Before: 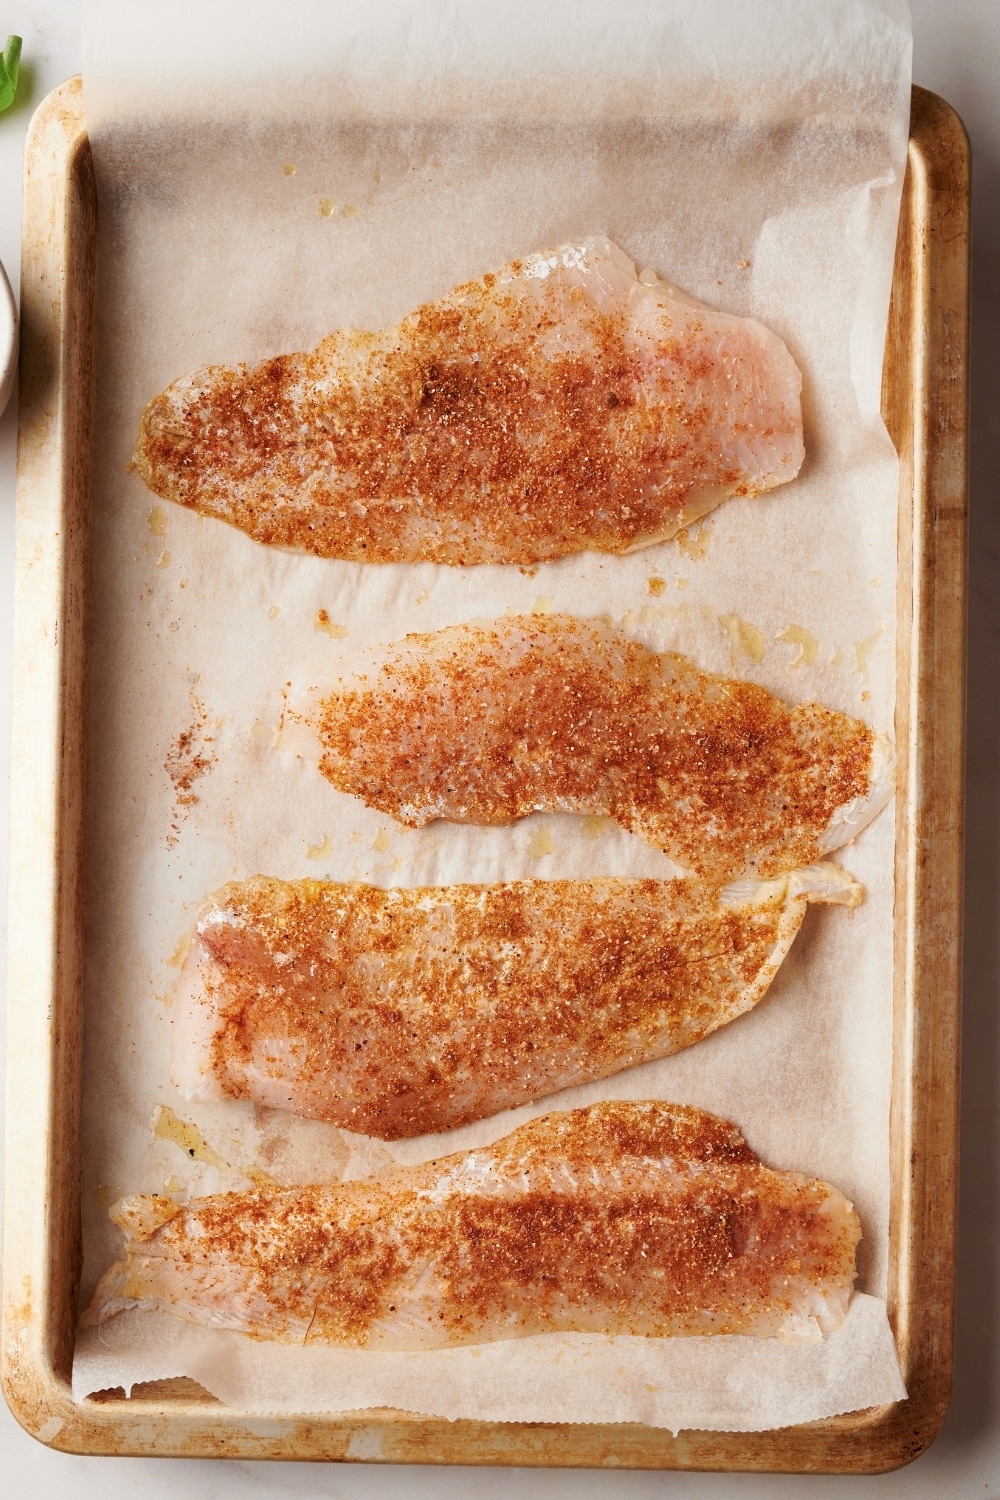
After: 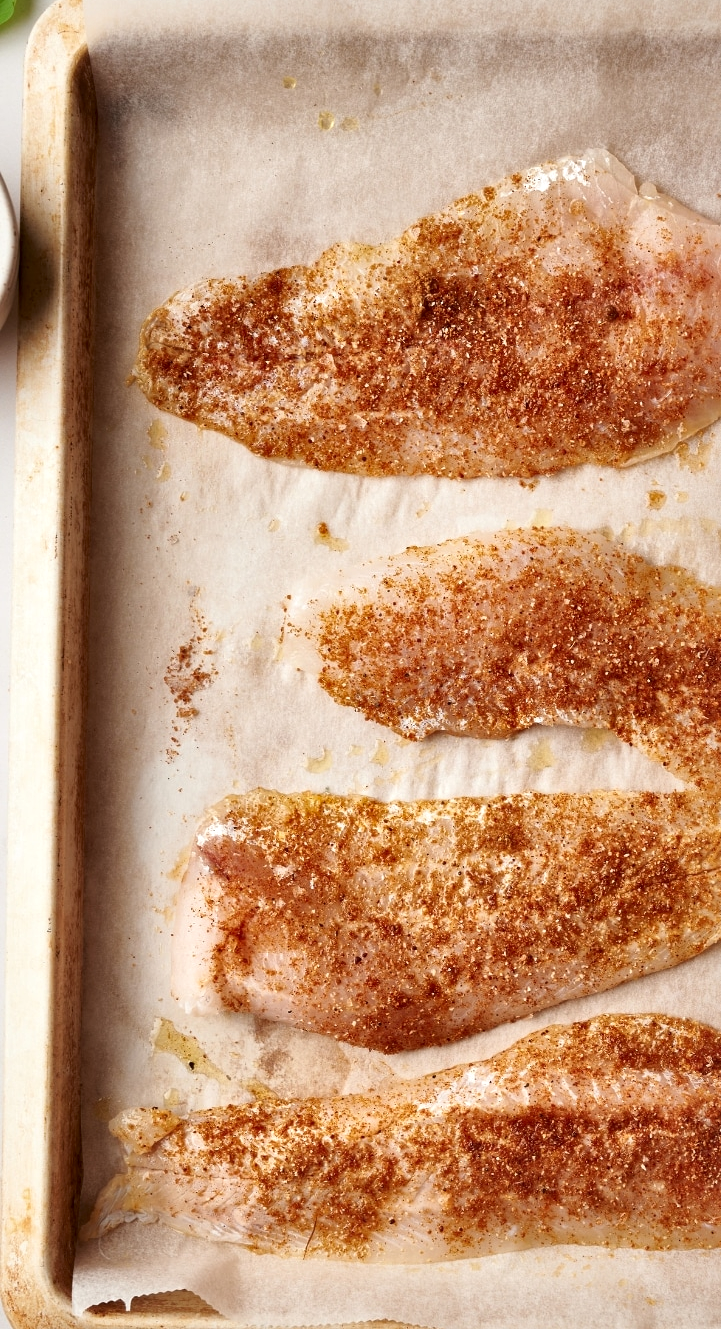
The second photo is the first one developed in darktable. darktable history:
crop: top 5.801%, right 27.899%, bottom 5.568%
local contrast: mode bilateral grid, contrast 19, coarseness 50, detail 173%, midtone range 0.2
